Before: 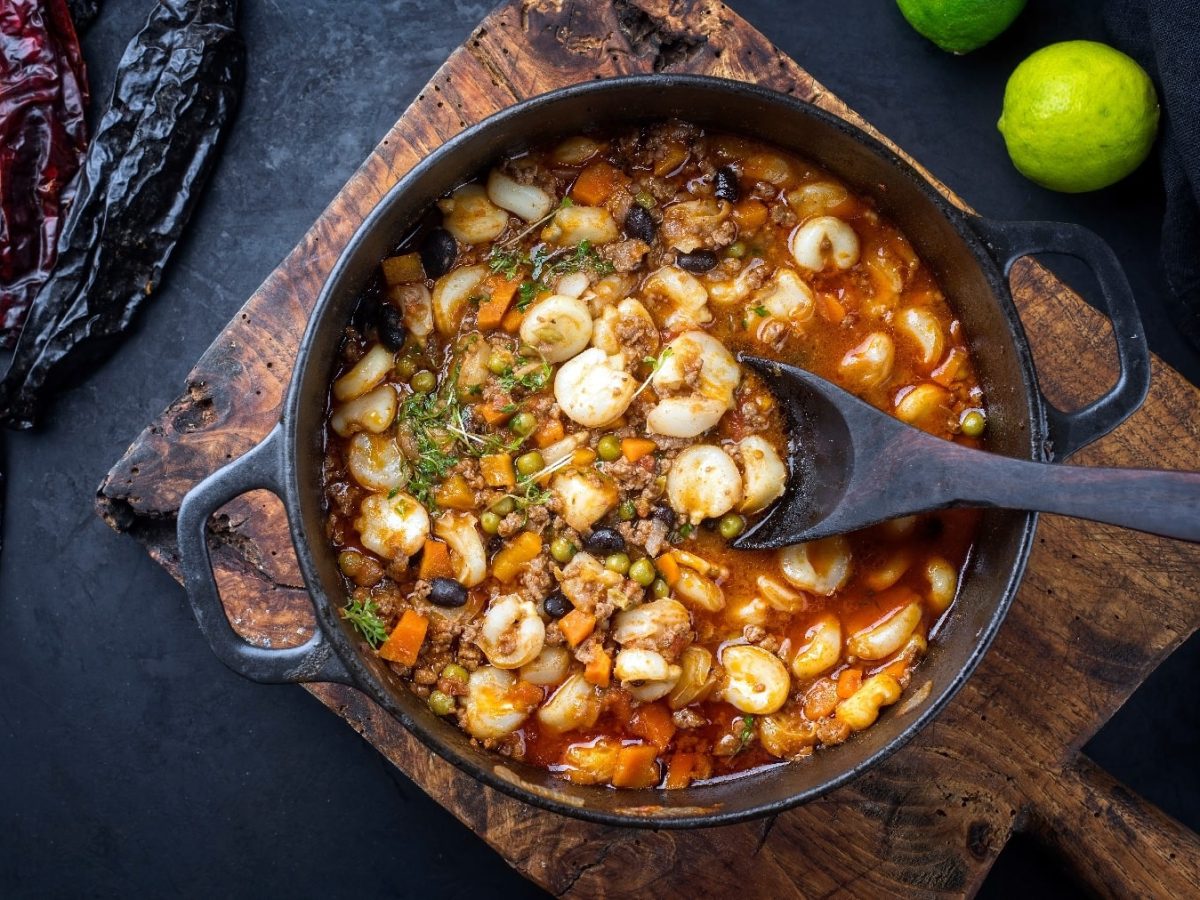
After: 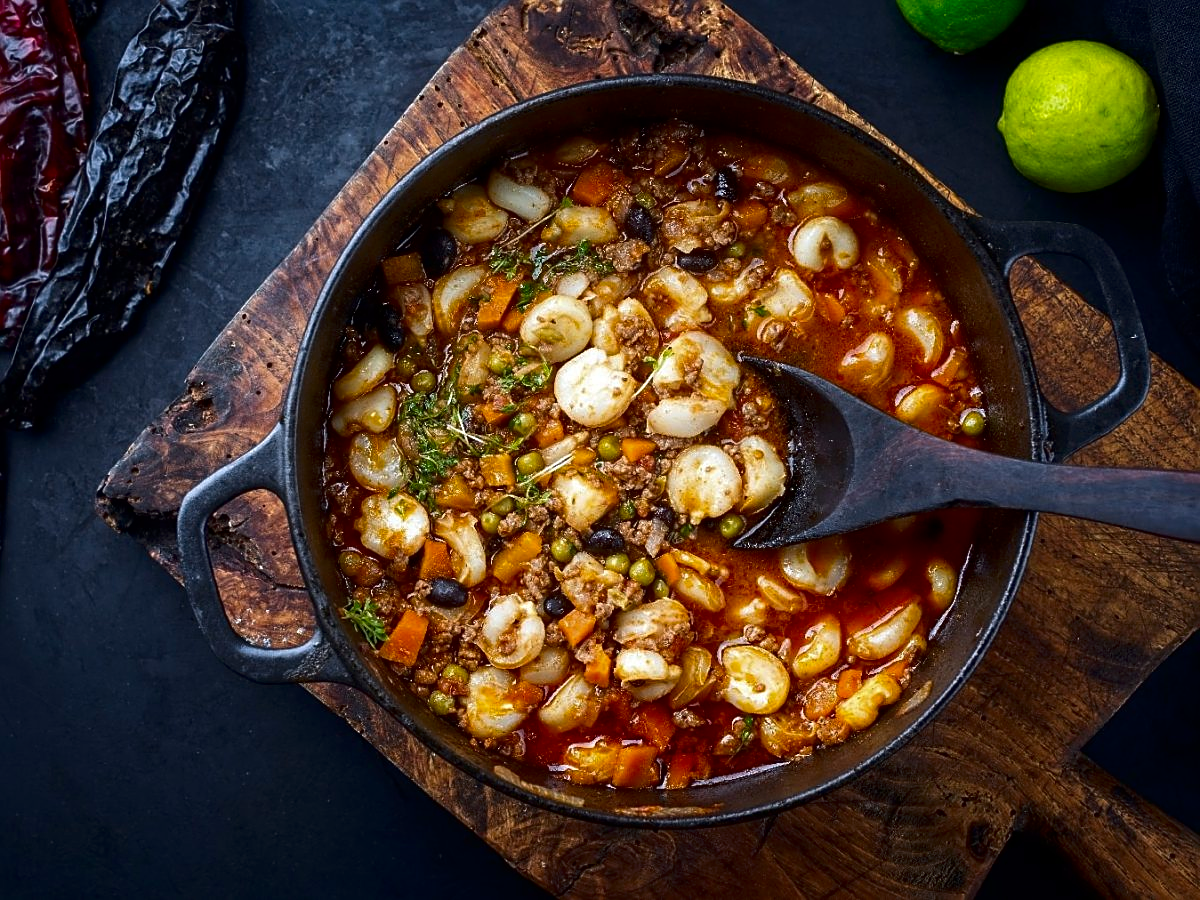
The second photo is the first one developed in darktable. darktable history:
sharpen: on, module defaults
contrast brightness saturation: brightness -0.198, saturation 0.085
